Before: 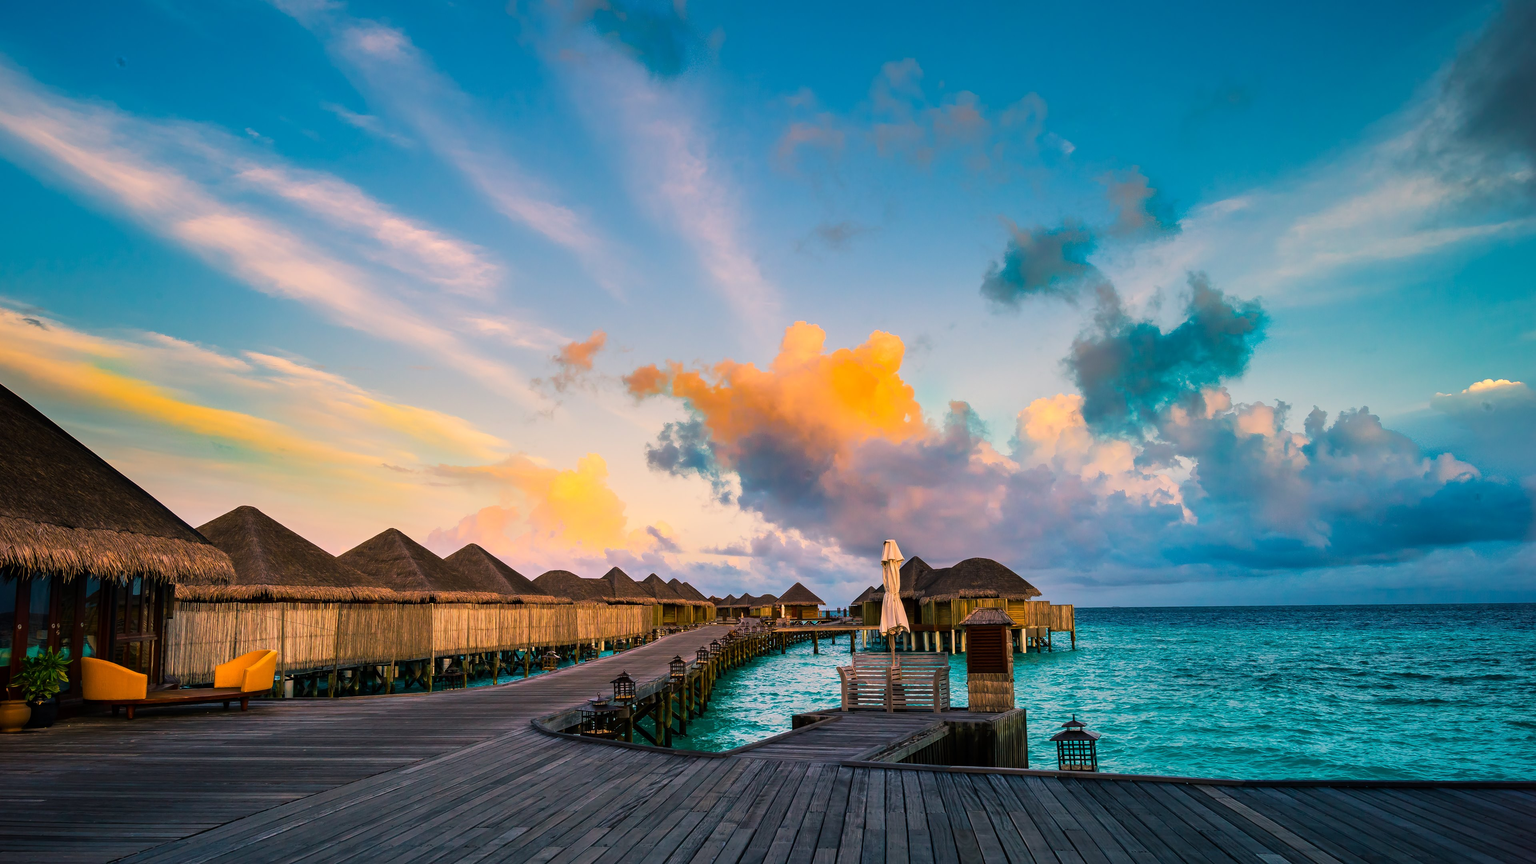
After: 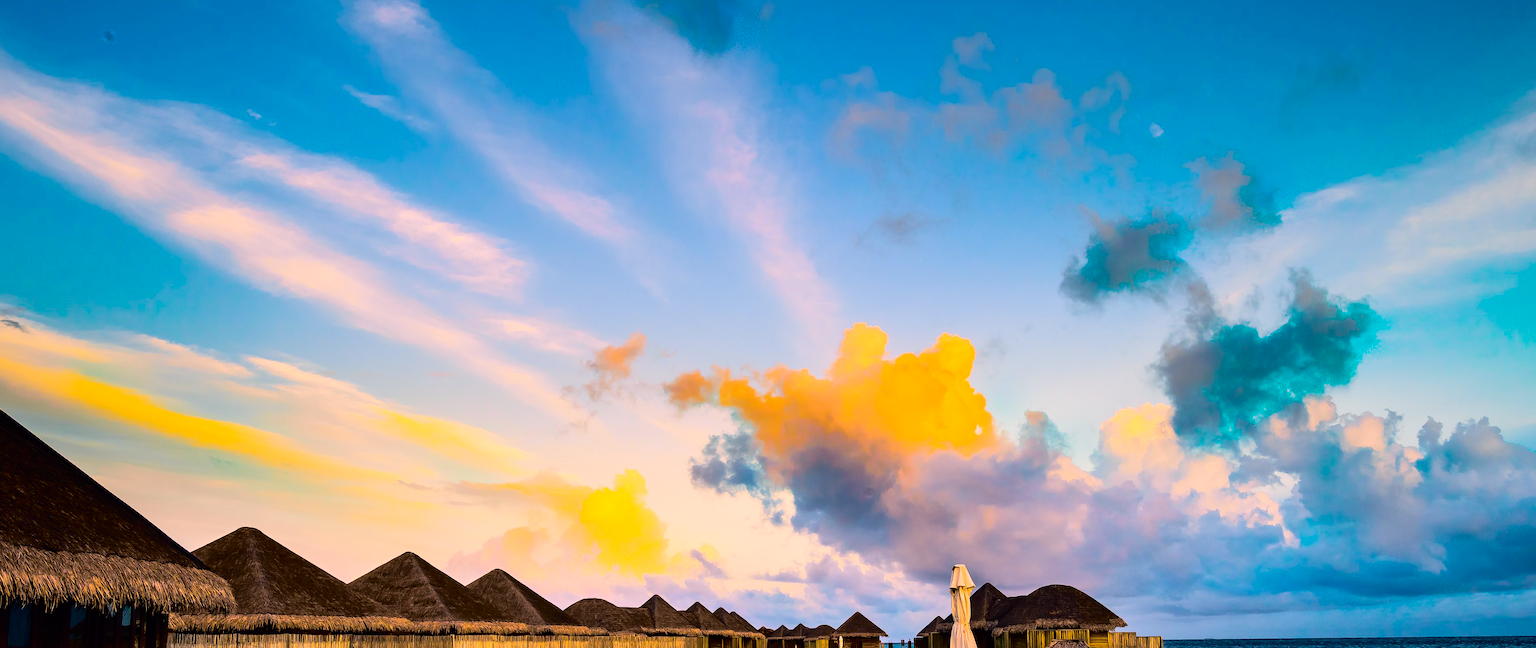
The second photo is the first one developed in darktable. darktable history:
color balance: contrast 10%
crop: left 1.509%, top 3.452%, right 7.696%, bottom 28.452%
color balance rgb: perceptual saturation grading › global saturation 25%, global vibrance 20%
white balance: red 1, blue 1
tone curve: curves: ch0 [(0, 0) (0.105, 0.044) (0.195, 0.128) (0.283, 0.283) (0.384, 0.404) (0.485, 0.531) (0.635, 0.7) (0.832, 0.858) (1, 0.977)]; ch1 [(0, 0) (0.161, 0.092) (0.35, 0.33) (0.379, 0.401) (0.448, 0.478) (0.498, 0.503) (0.531, 0.537) (0.586, 0.563) (0.687, 0.648) (1, 1)]; ch2 [(0, 0) (0.359, 0.372) (0.437, 0.437) (0.483, 0.484) (0.53, 0.515) (0.556, 0.553) (0.635, 0.589) (1, 1)], color space Lab, independent channels, preserve colors none
